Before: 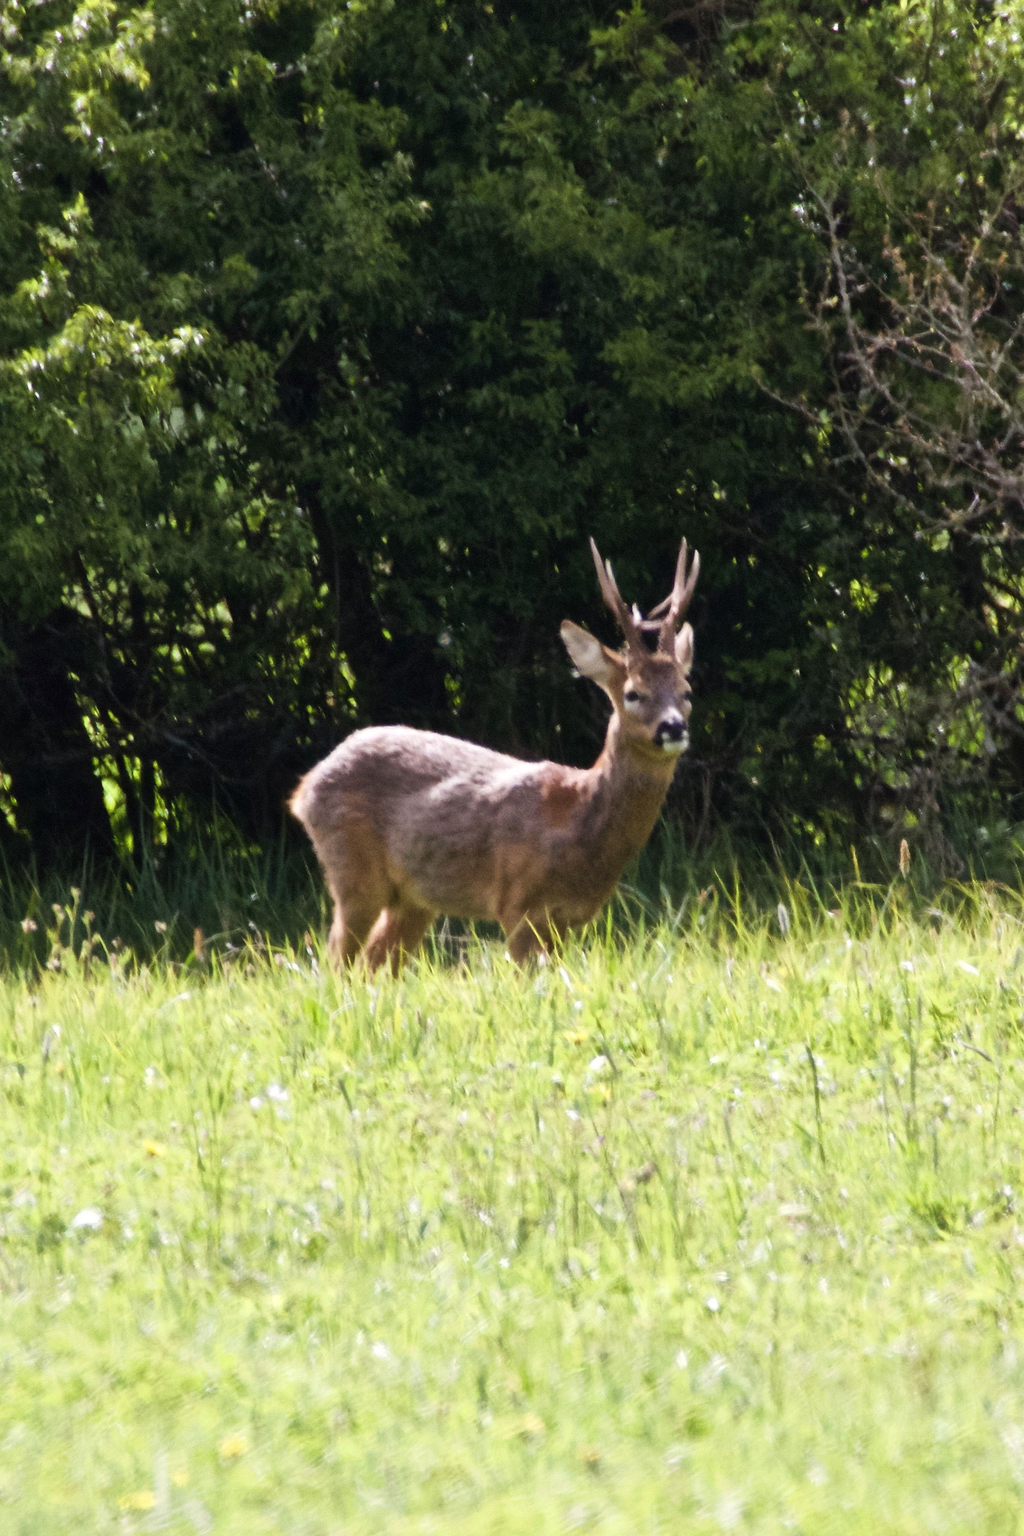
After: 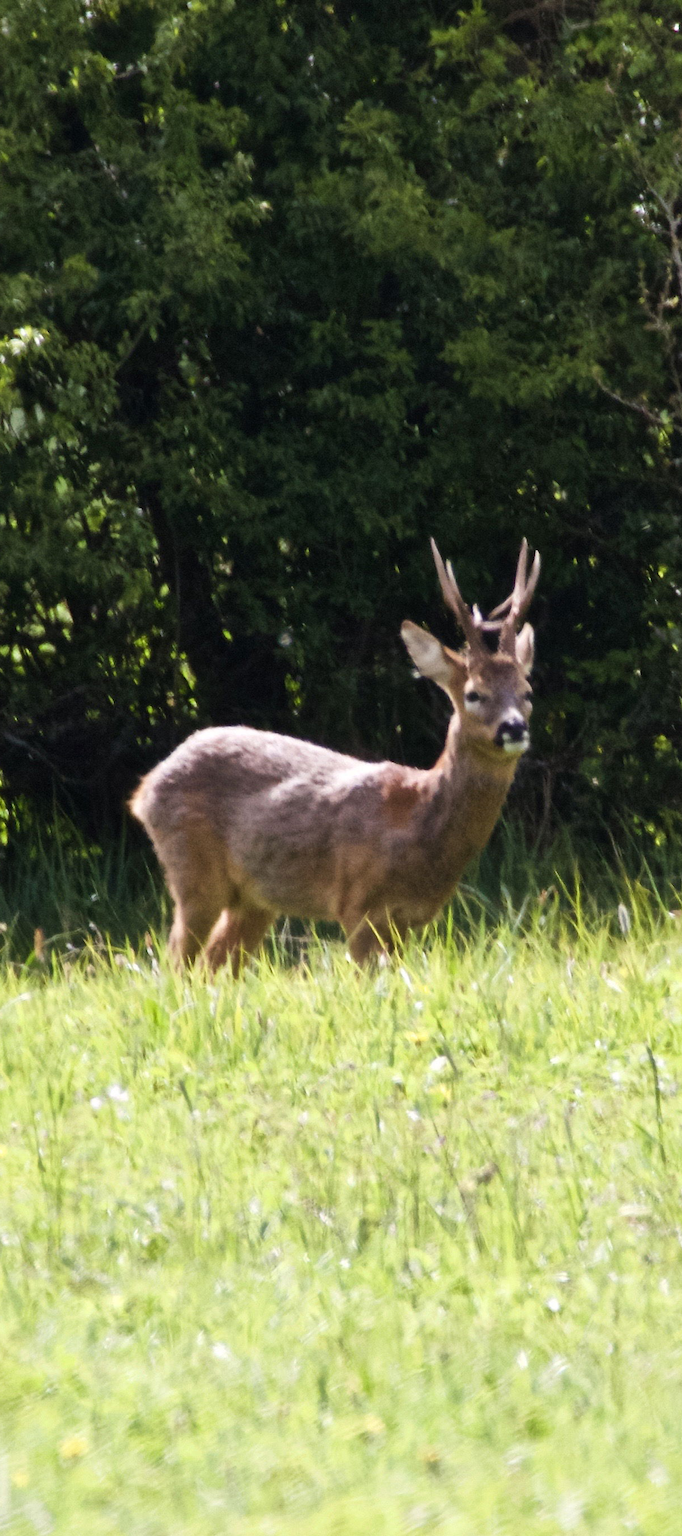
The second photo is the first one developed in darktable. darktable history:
crop and rotate: left 15.634%, right 17.772%
